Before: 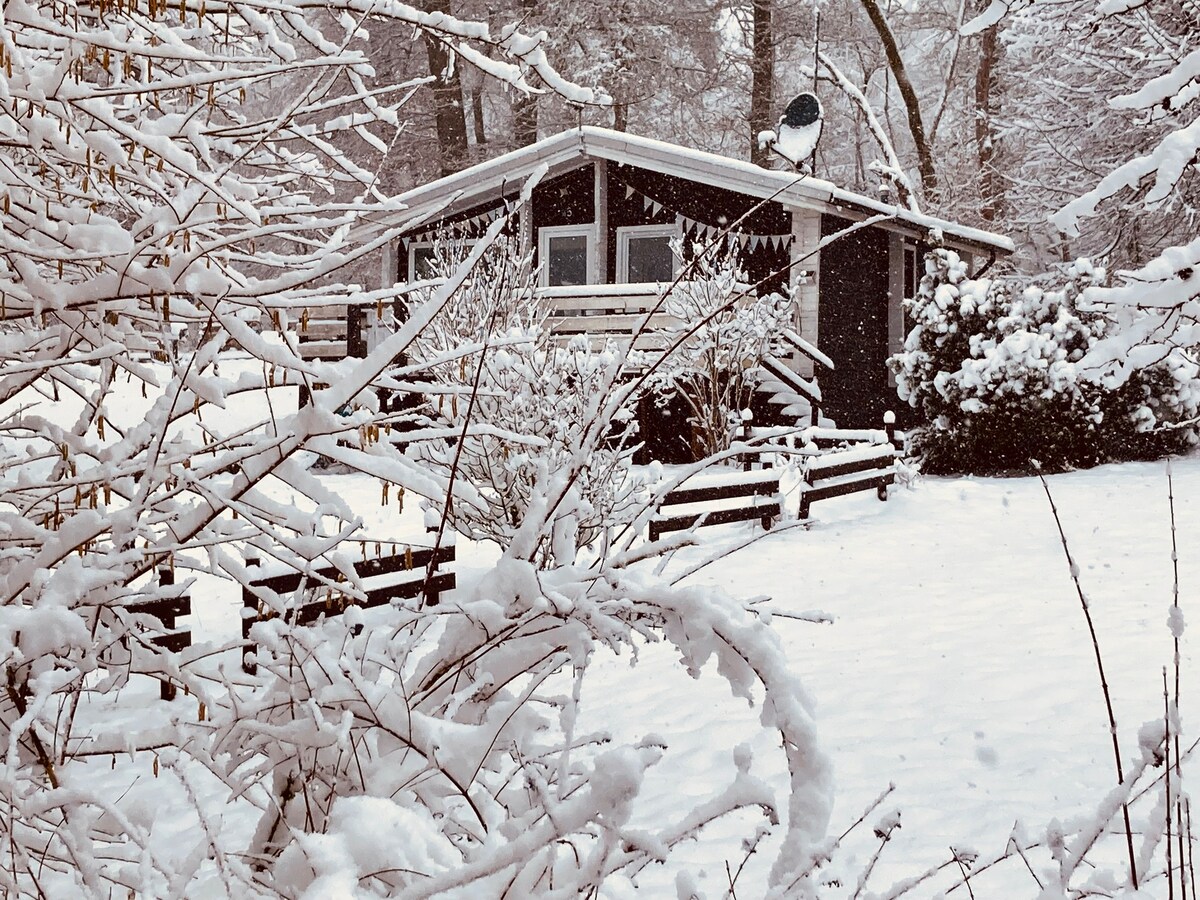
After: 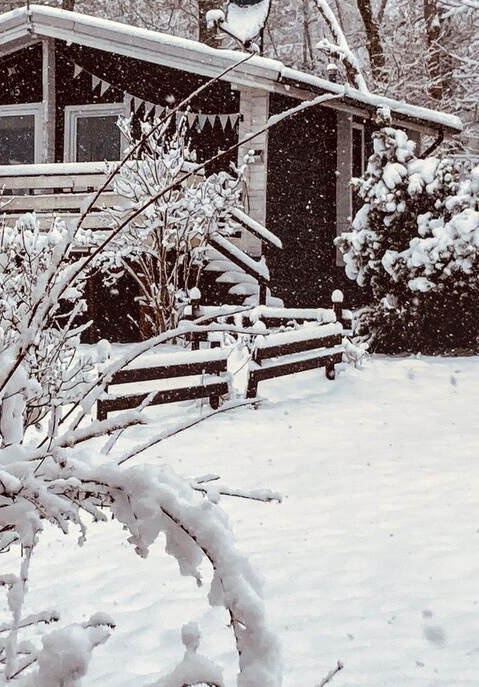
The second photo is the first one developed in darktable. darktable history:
crop: left 46.053%, top 13.504%, right 14.015%, bottom 10.053%
local contrast: on, module defaults
